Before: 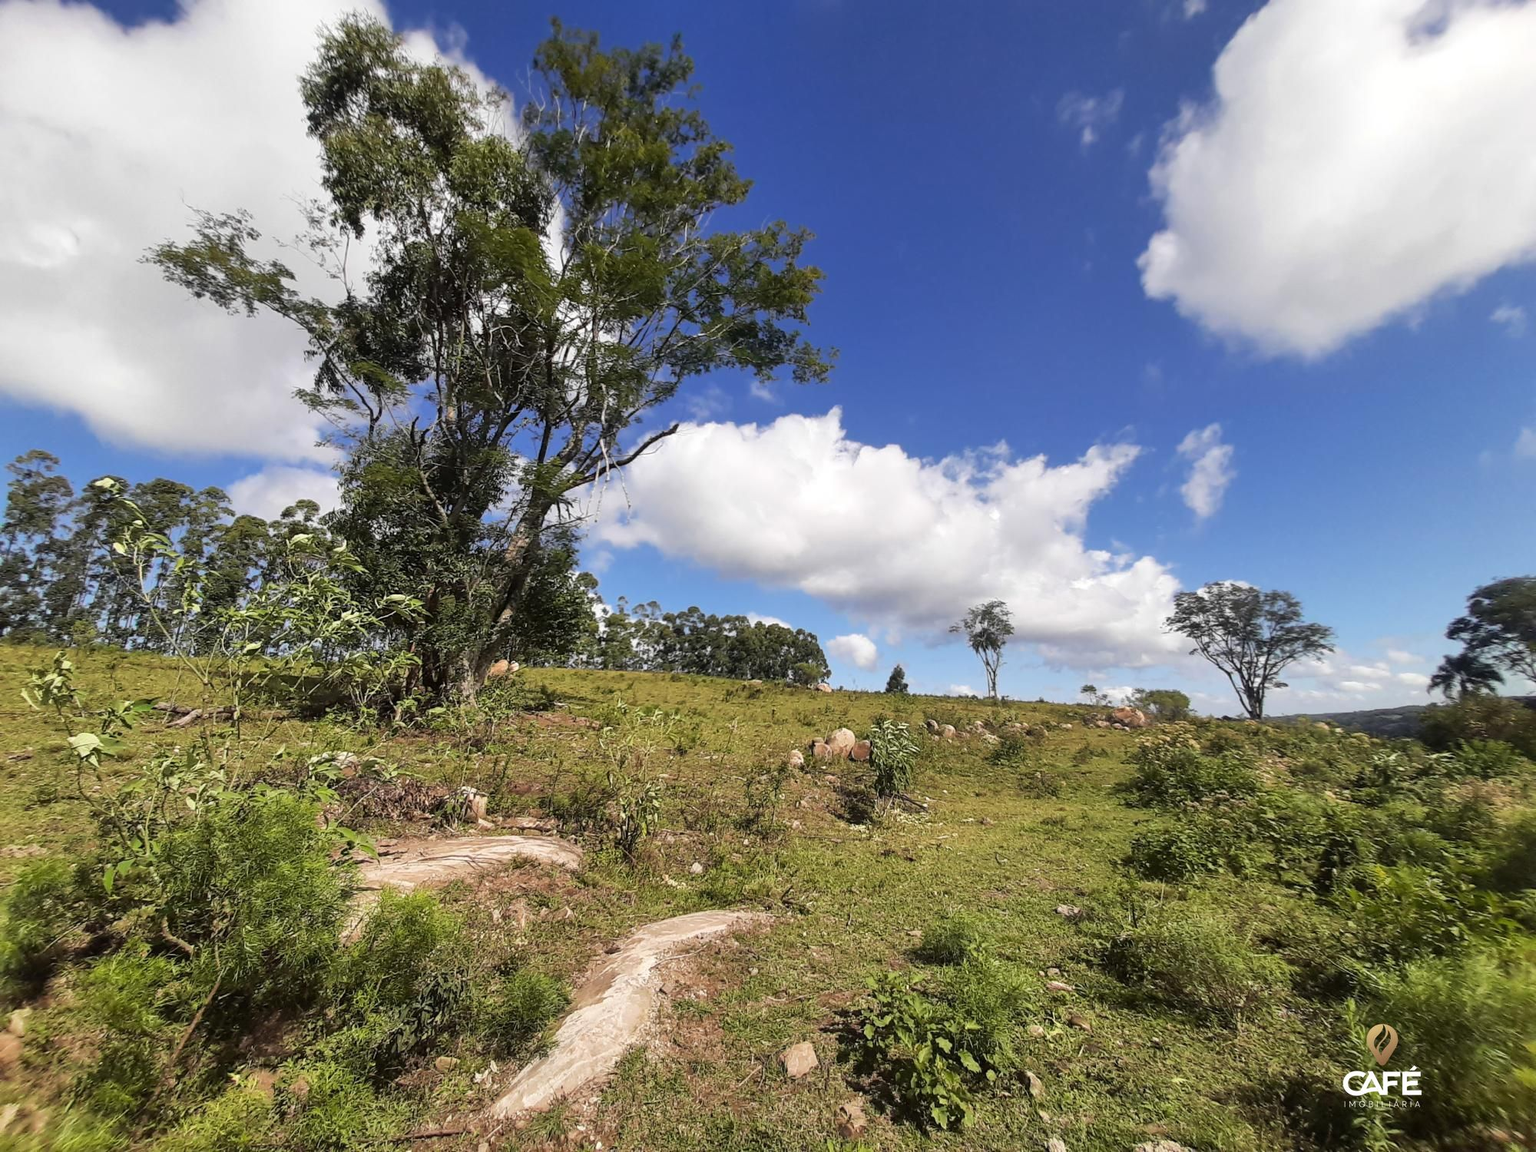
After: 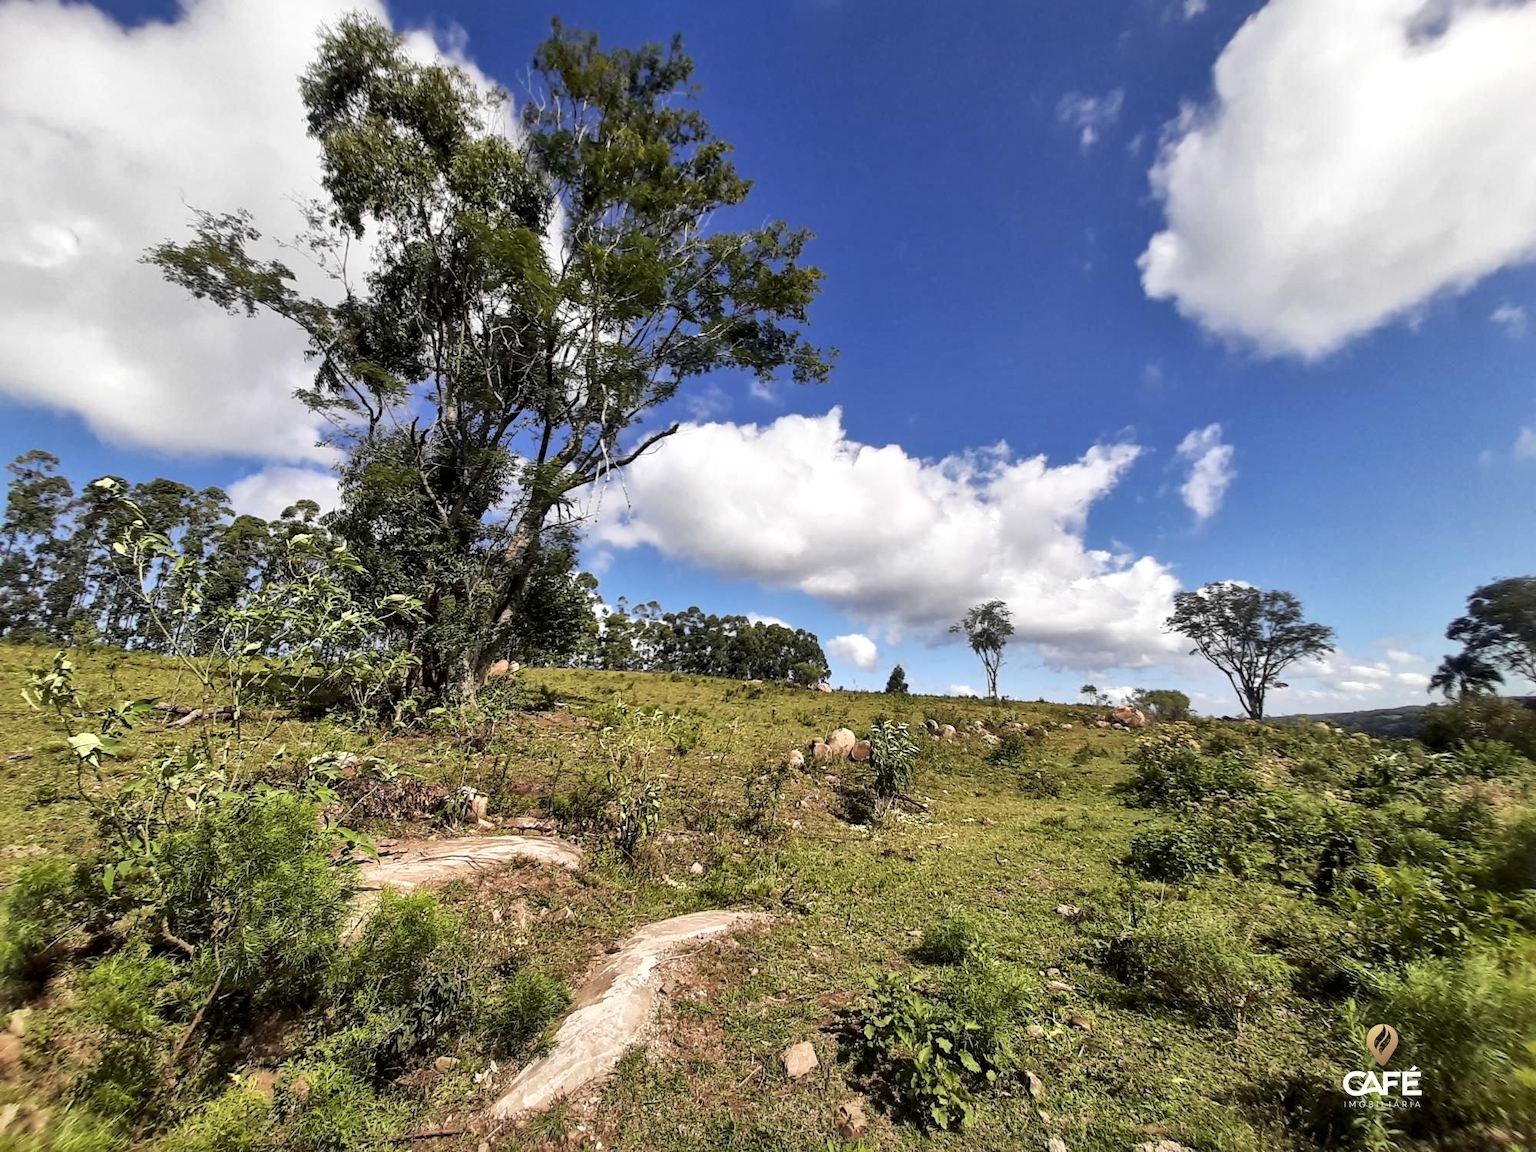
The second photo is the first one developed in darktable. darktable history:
local contrast: mode bilateral grid, contrast 26, coarseness 47, detail 151%, midtone range 0.2
